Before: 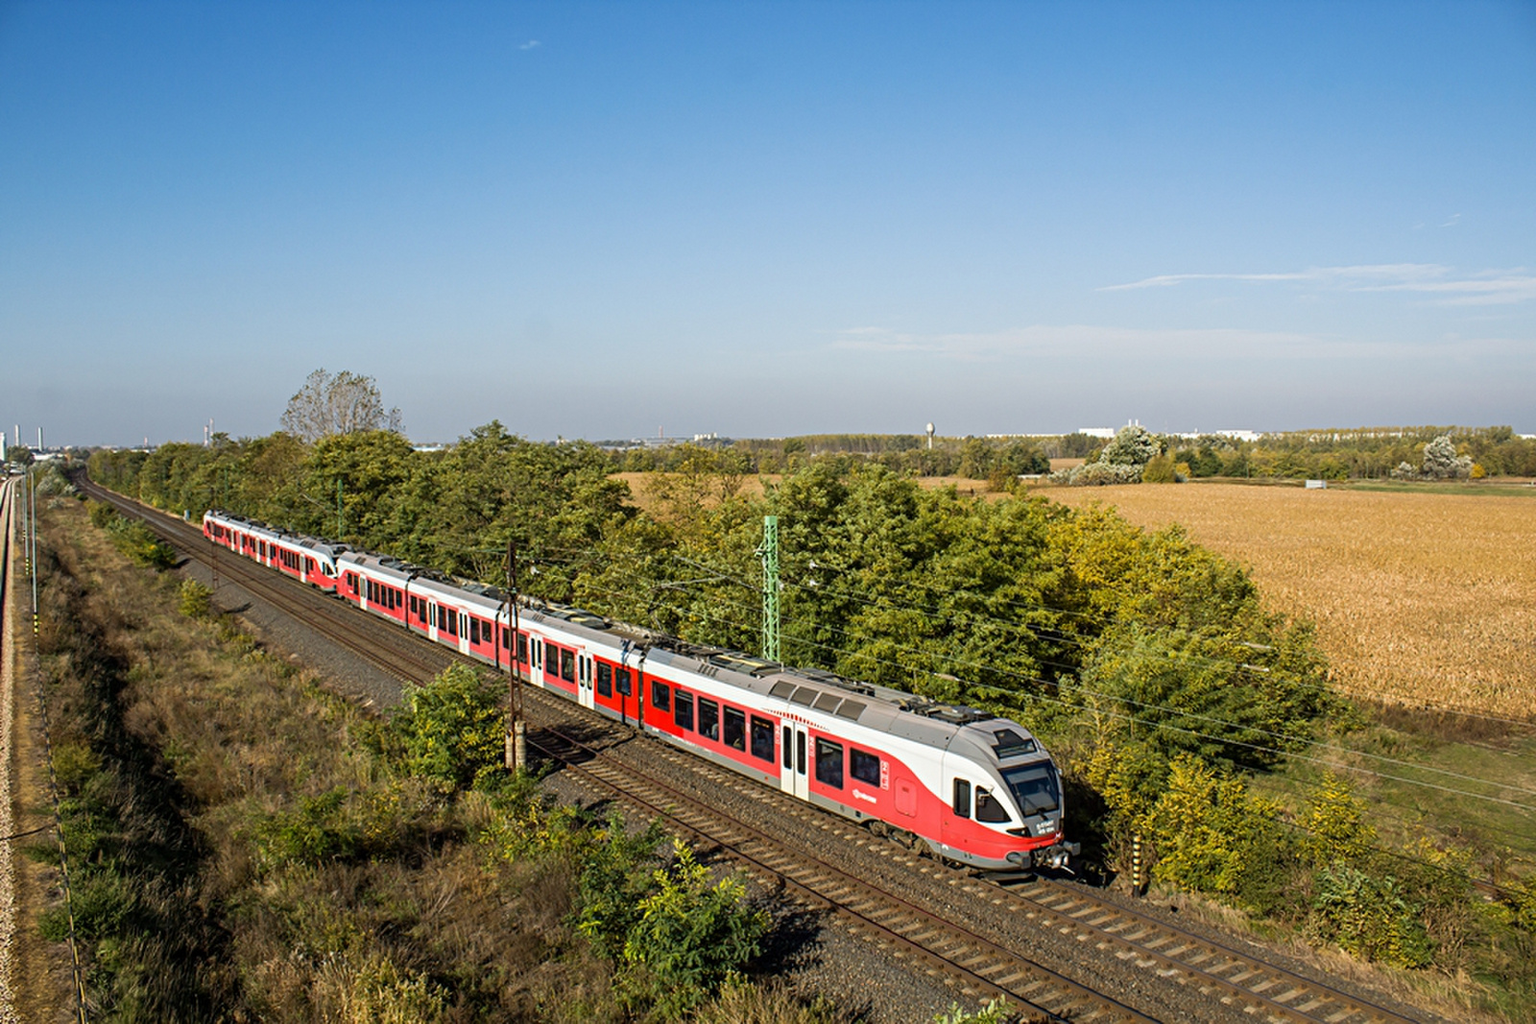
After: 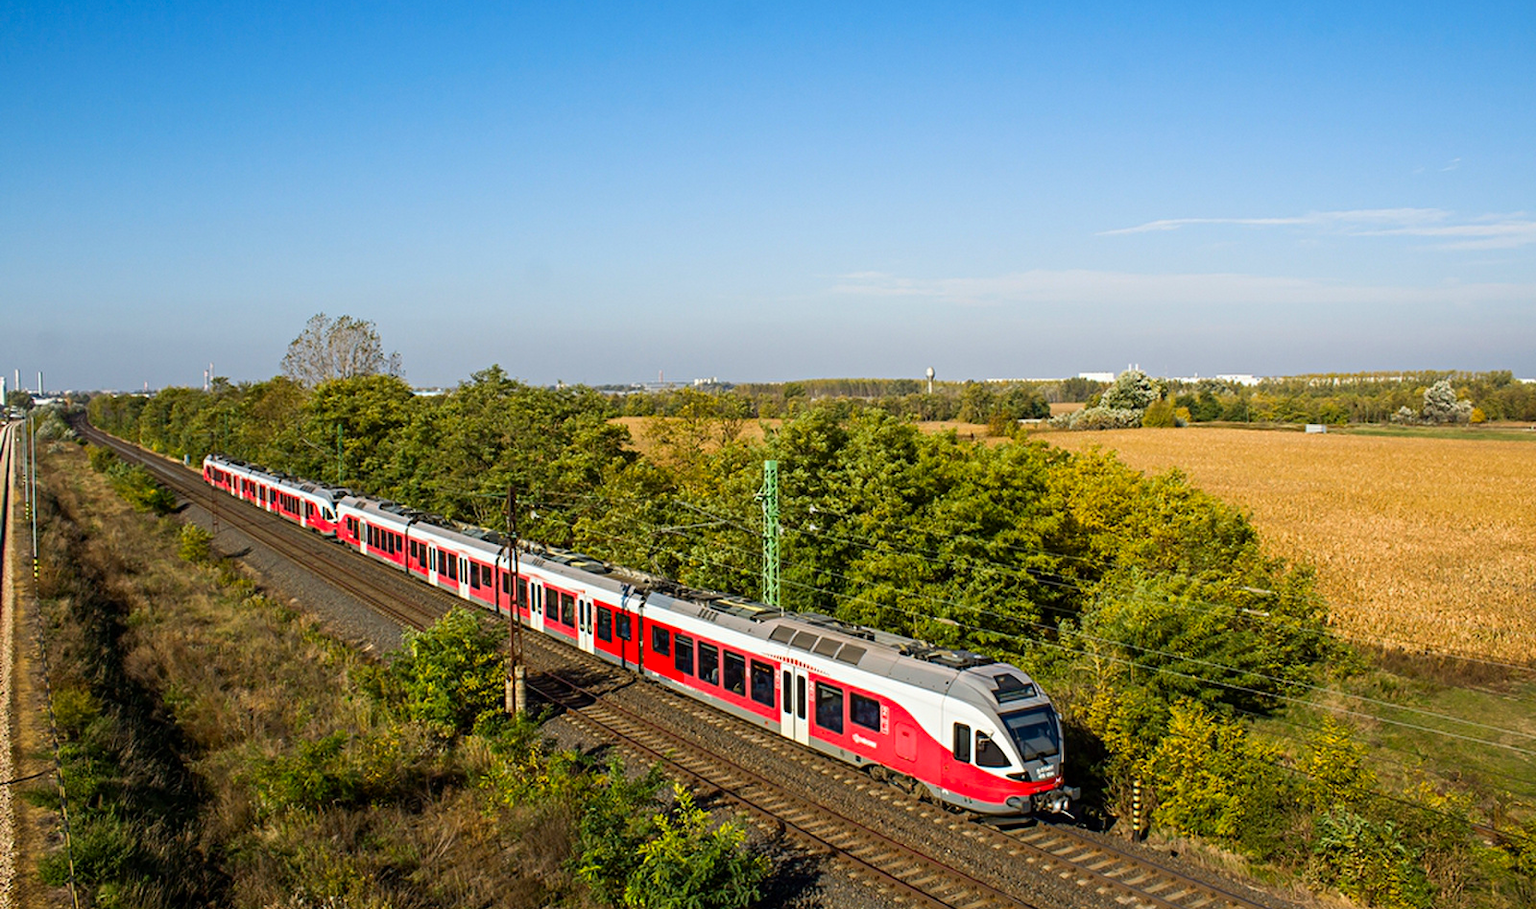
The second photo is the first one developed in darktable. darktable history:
crop and rotate: top 5.472%, bottom 5.722%
contrast brightness saturation: contrast 0.089, saturation 0.268
